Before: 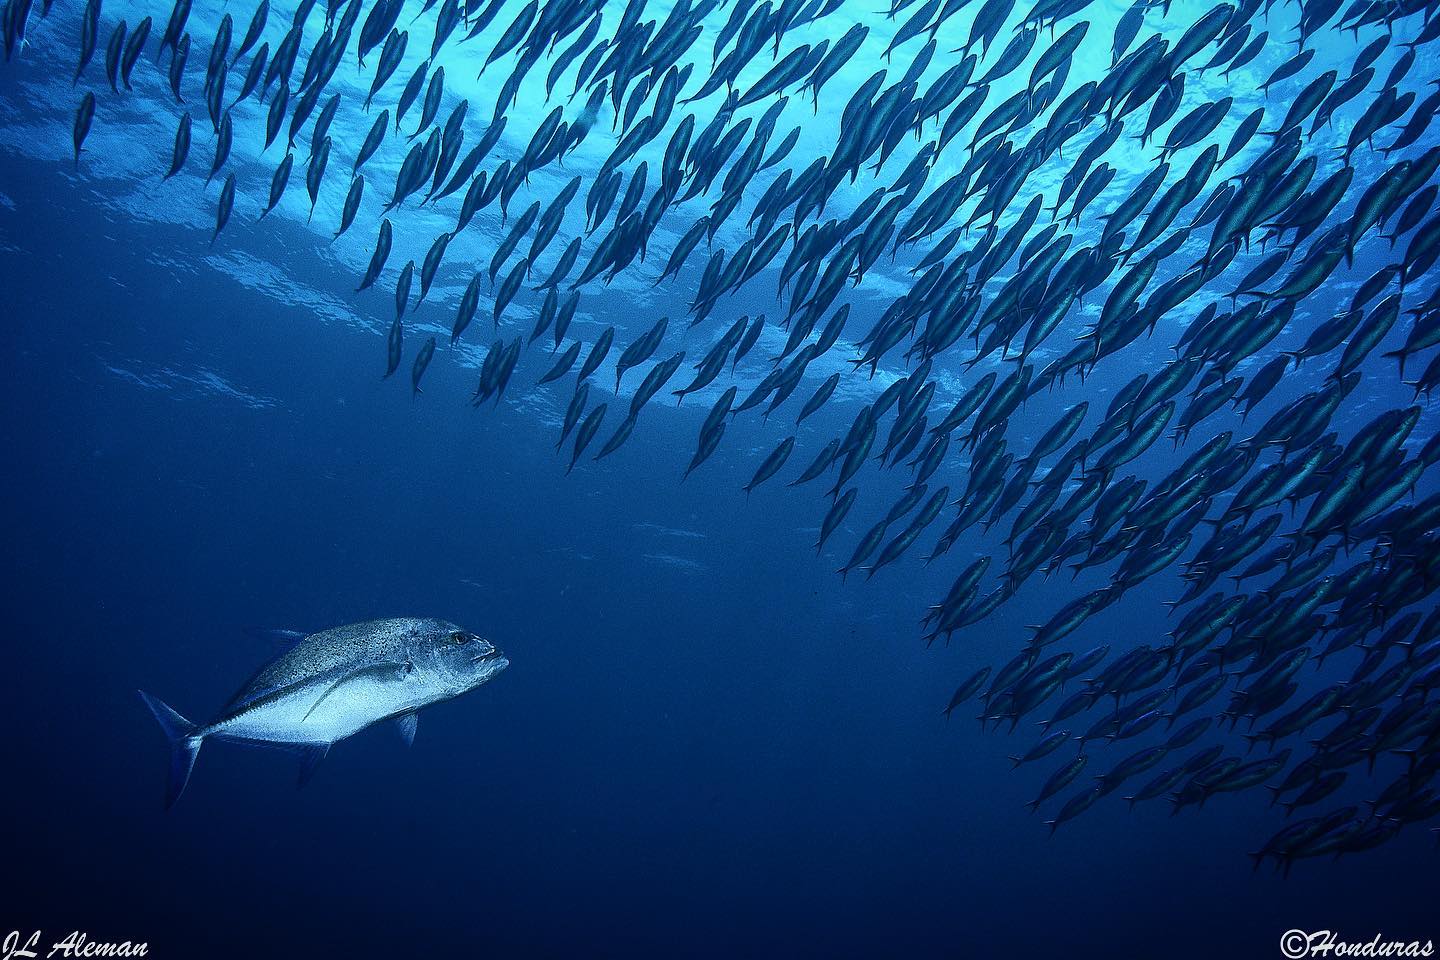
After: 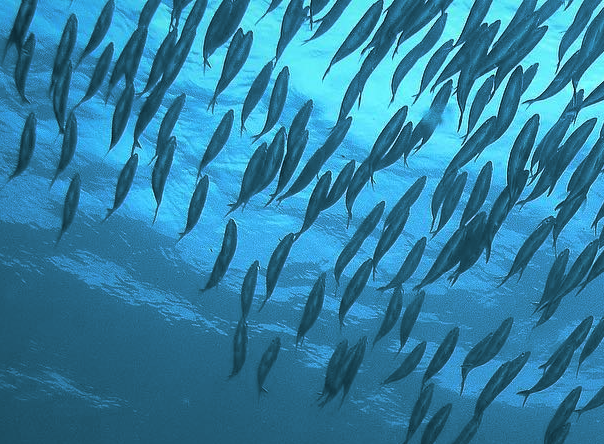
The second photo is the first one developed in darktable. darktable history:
crop and rotate: left 10.817%, top 0.062%, right 47.194%, bottom 53.626%
split-toning: shadows › hue 212.4°, balance -70
